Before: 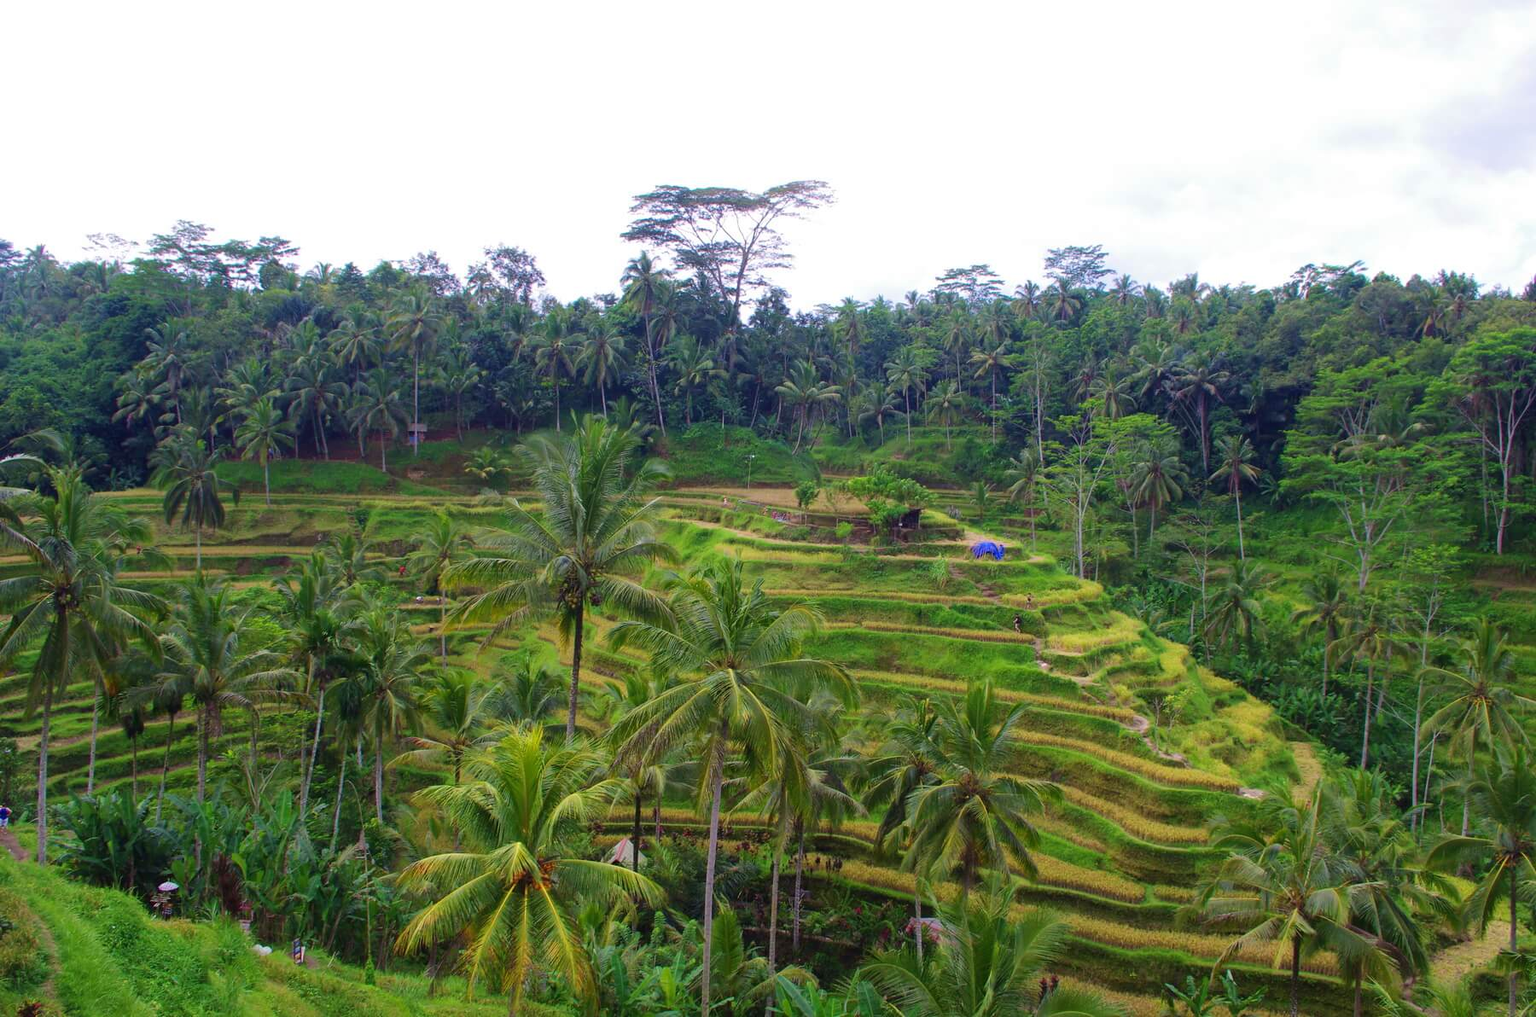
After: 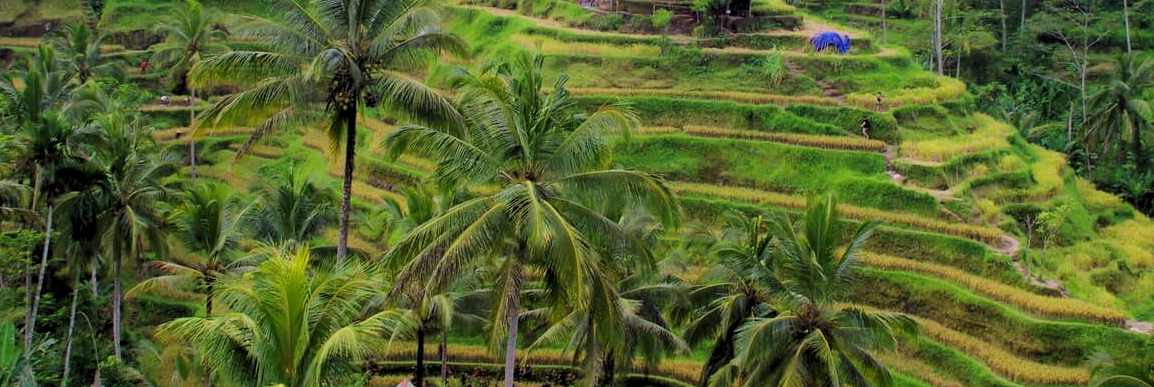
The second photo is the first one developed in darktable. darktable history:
crop: left 18.179%, top 50.661%, right 17.662%, bottom 16.833%
filmic rgb: black relative exposure -7.65 EV, white relative exposure 4.56 EV, hardness 3.61, color science v6 (2022)
levels: white 99.91%, levels [0.062, 0.494, 0.925]
